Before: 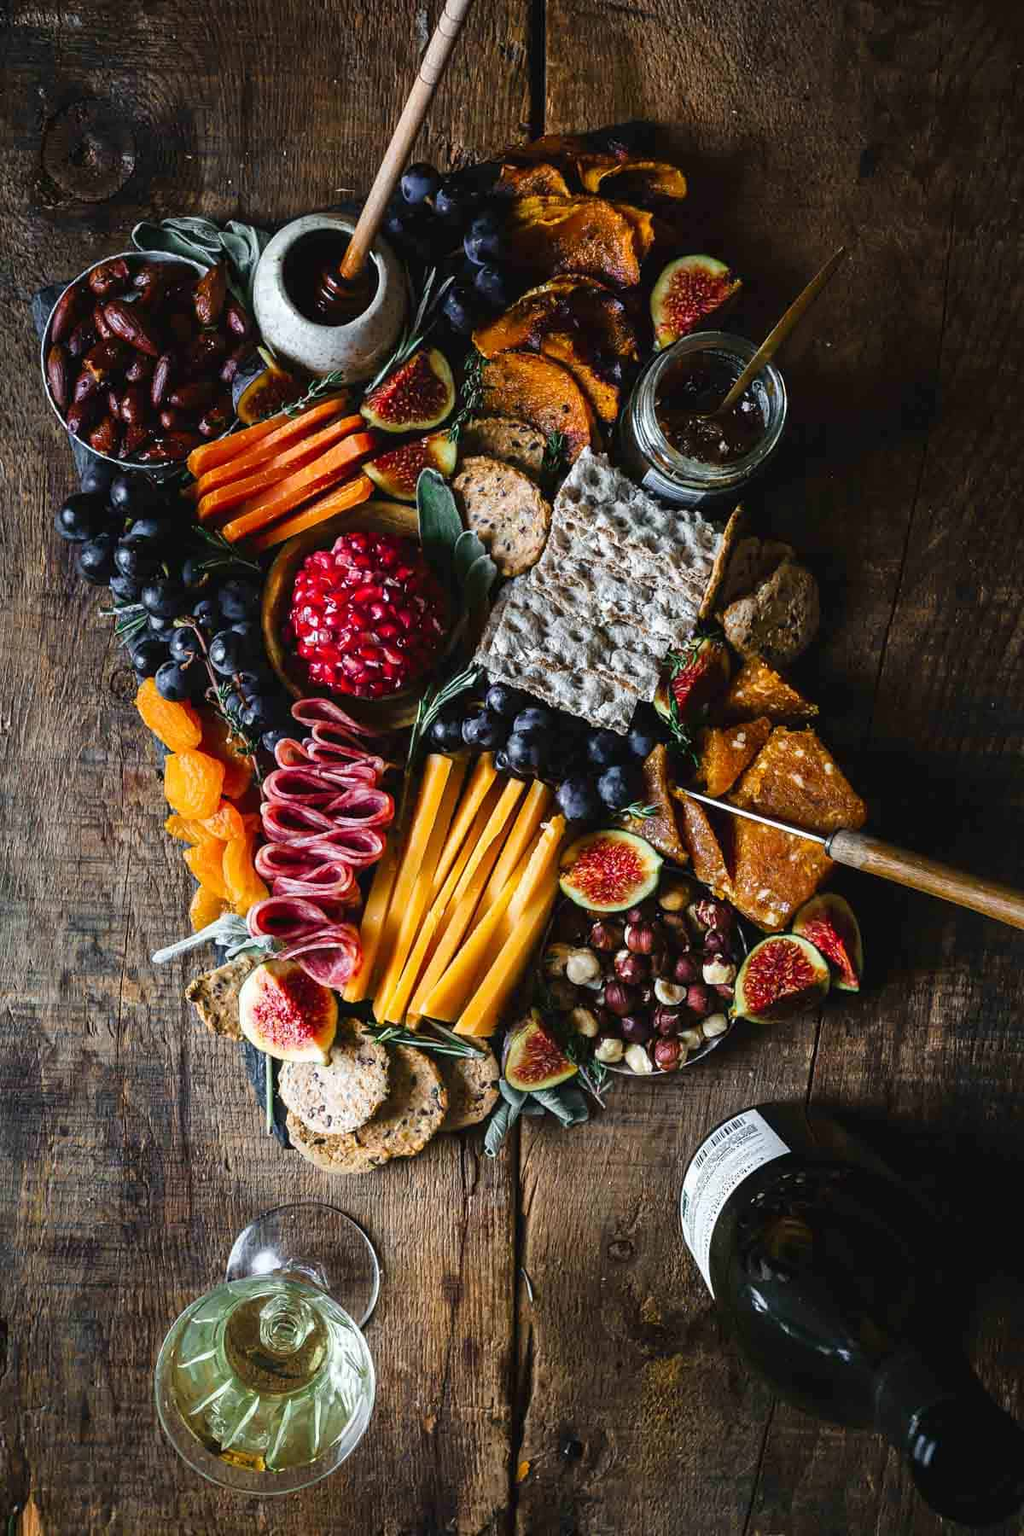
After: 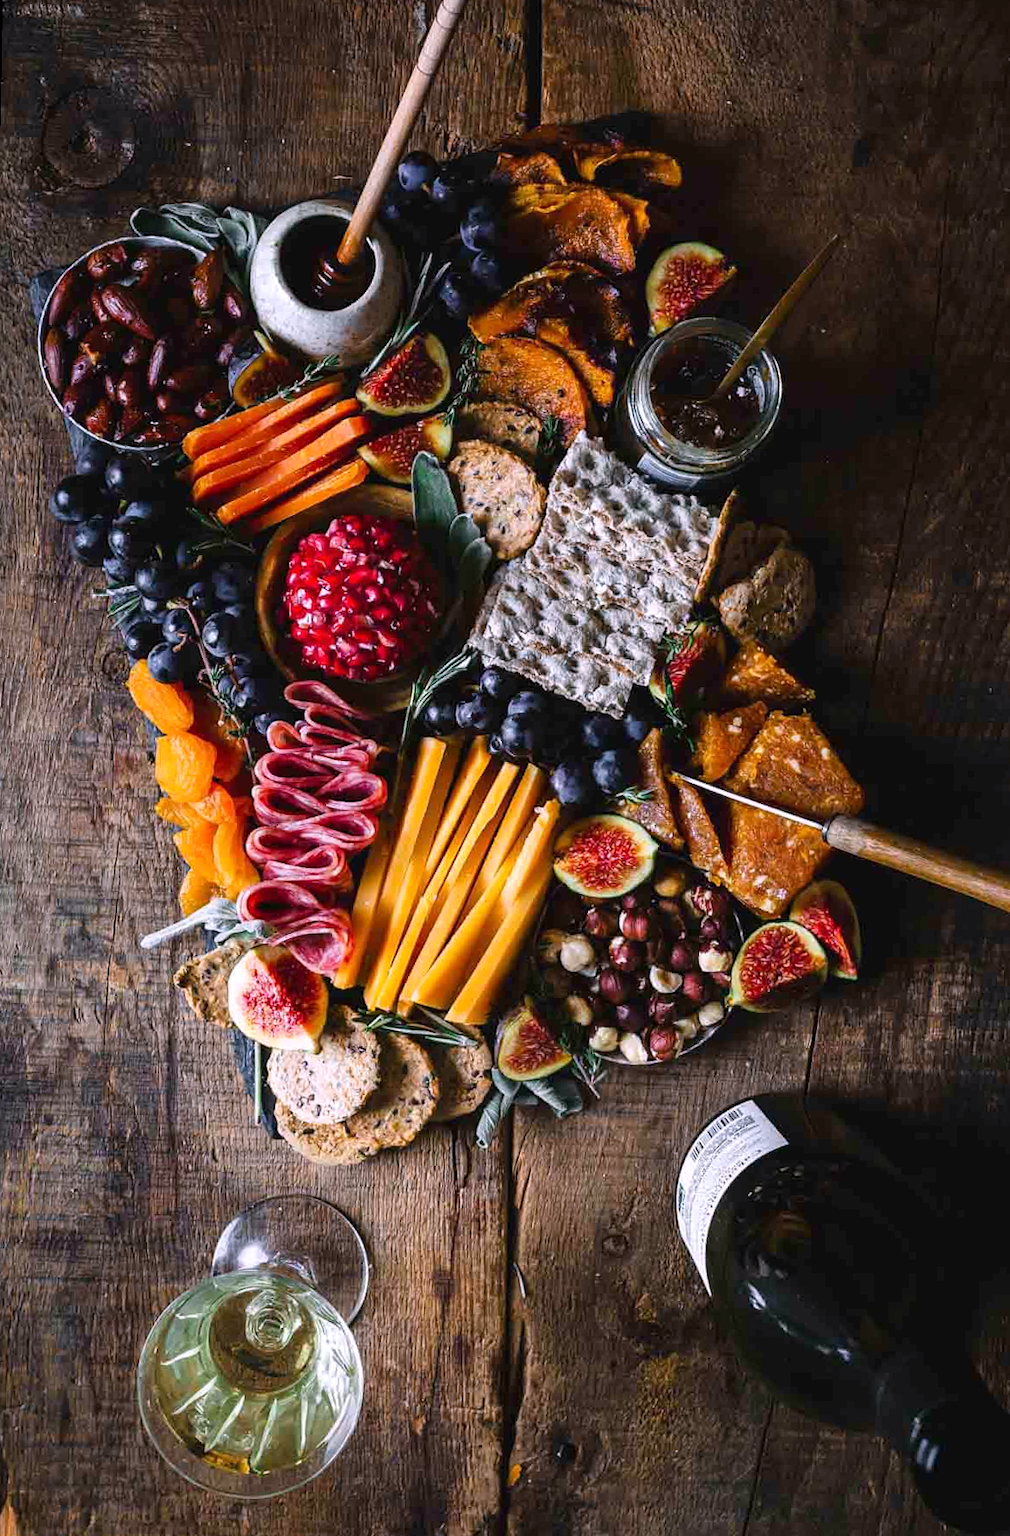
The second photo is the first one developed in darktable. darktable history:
white balance: red 1.05, blue 1.072
rotate and perspective: rotation 0.226°, lens shift (vertical) -0.042, crop left 0.023, crop right 0.982, crop top 0.006, crop bottom 0.994
